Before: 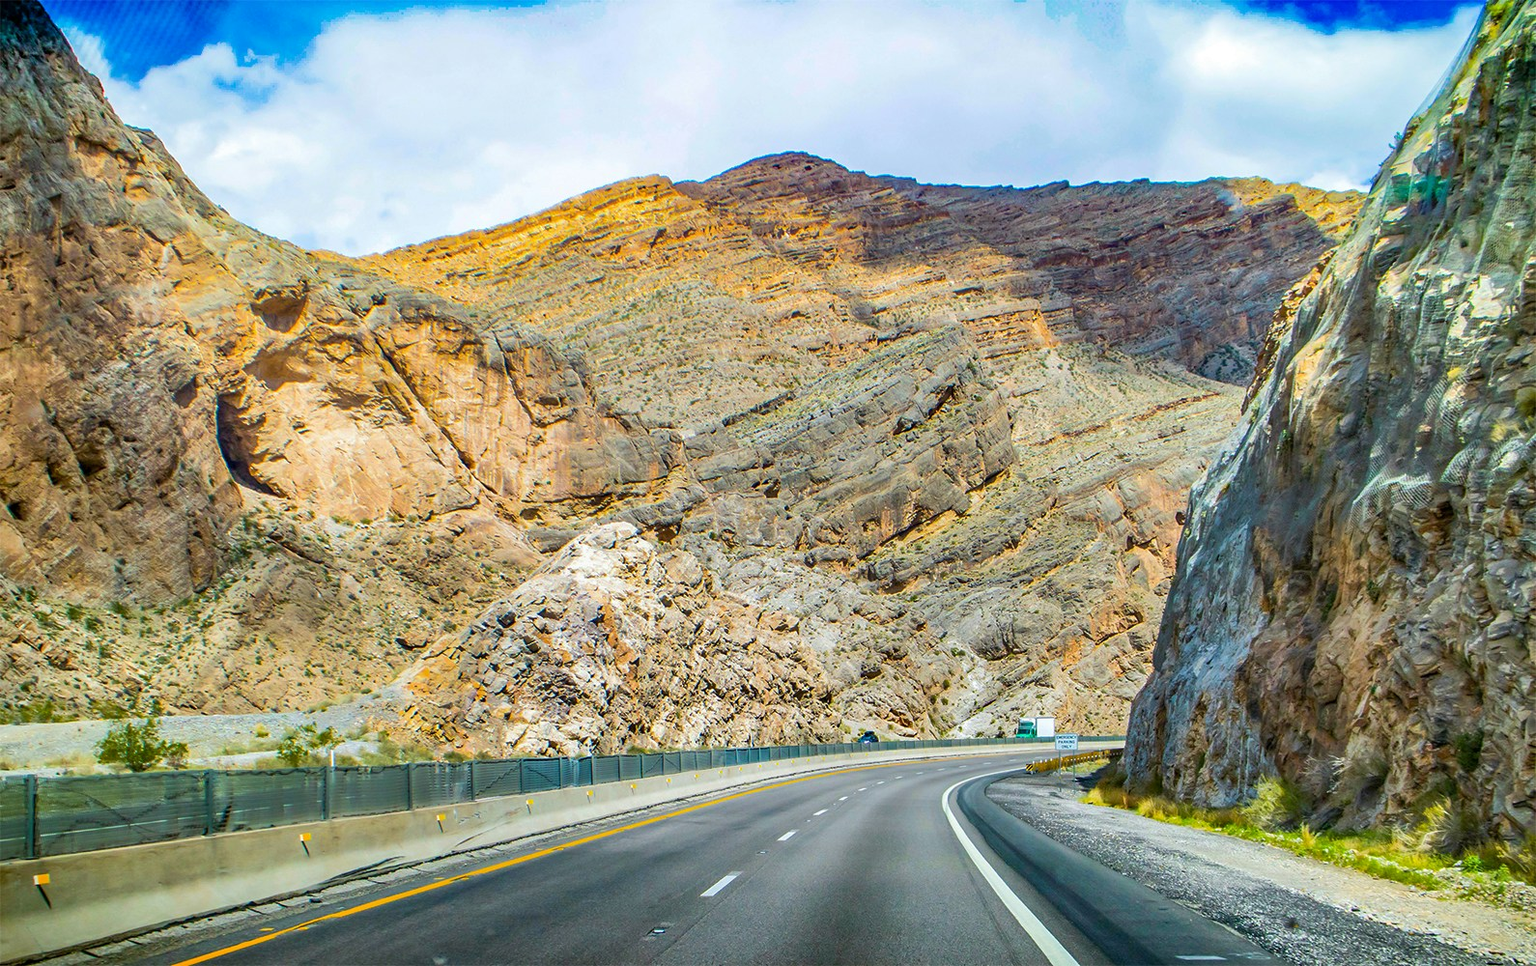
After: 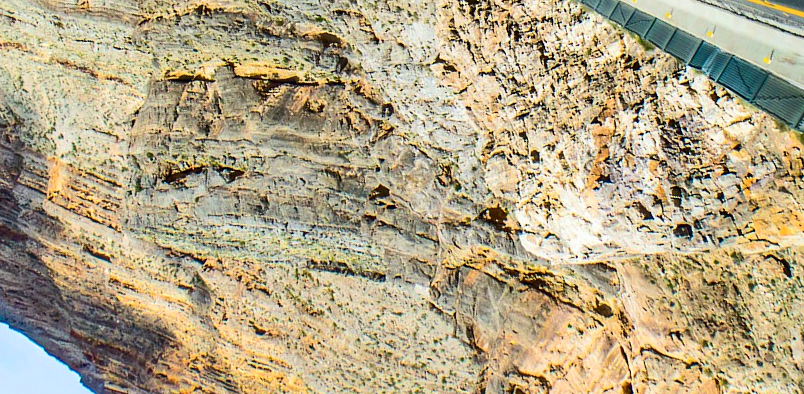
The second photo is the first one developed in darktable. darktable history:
crop and rotate: angle 146.8°, left 9.221%, top 15.599%, right 4.391%, bottom 17.052%
levels: levels [0, 0.499, 1]
contrast brightness saturation: contrast 0.289
shadows and highlights: shadows 24.81, highlights -24.48
